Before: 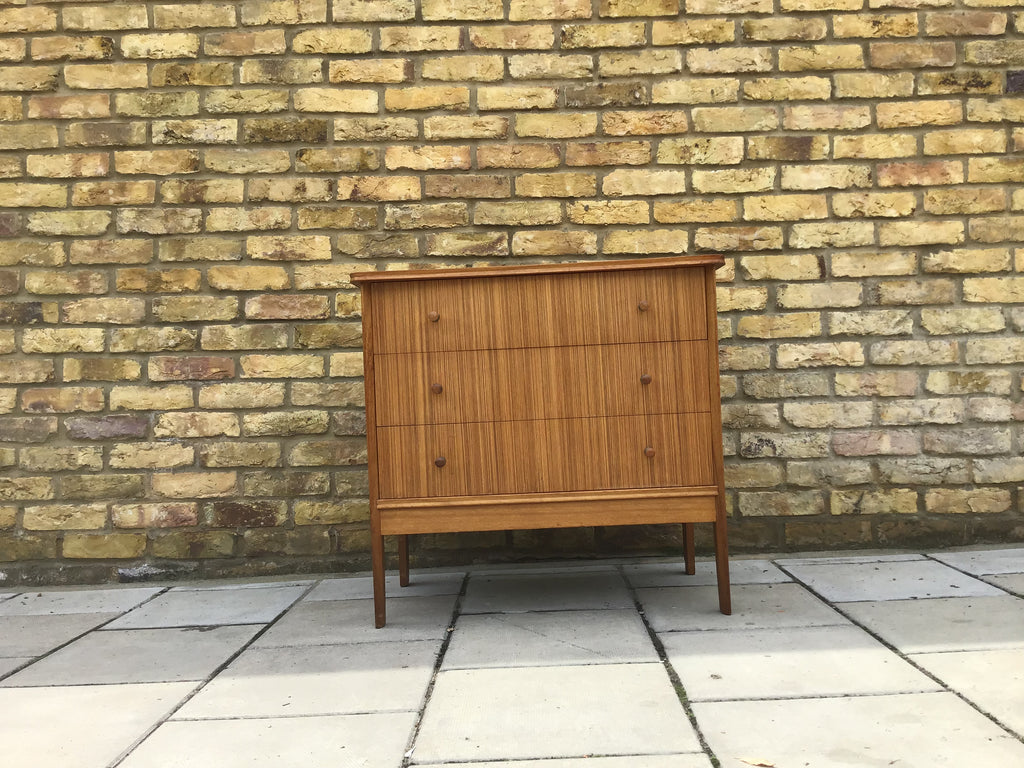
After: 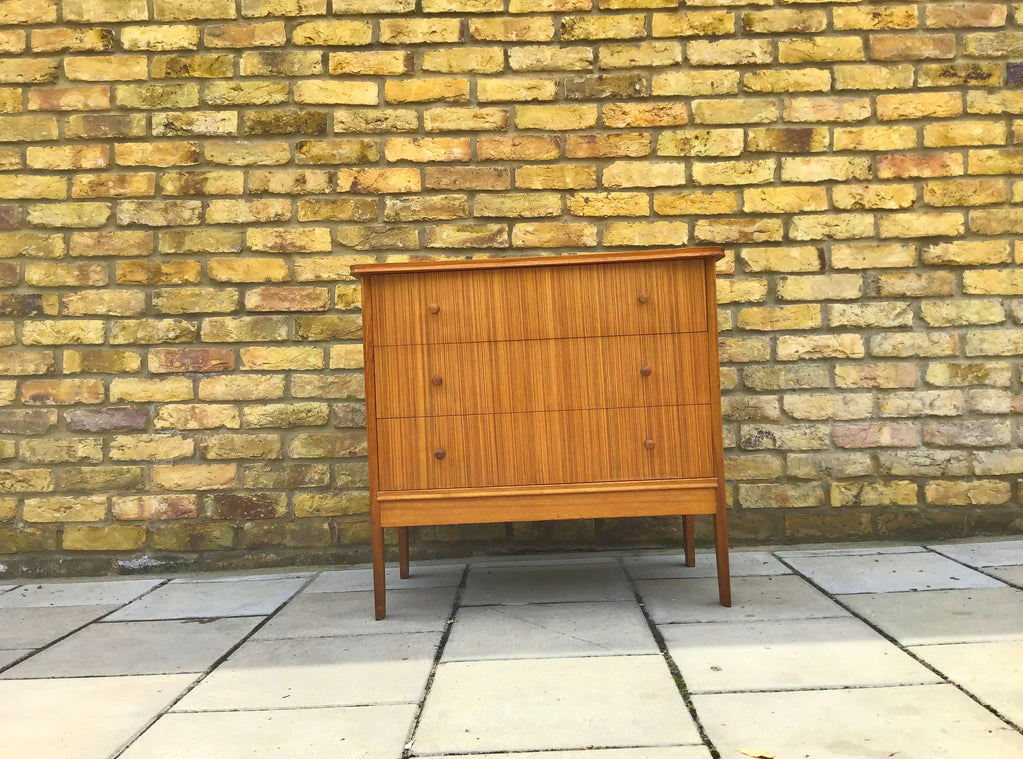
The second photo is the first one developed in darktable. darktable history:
shadows and highlights: soften with gaussian
contrast brightness saturation: contrast 0.07, brightness 0.18, saturation 0.4
crop: top 1.049%, right 0.001%
